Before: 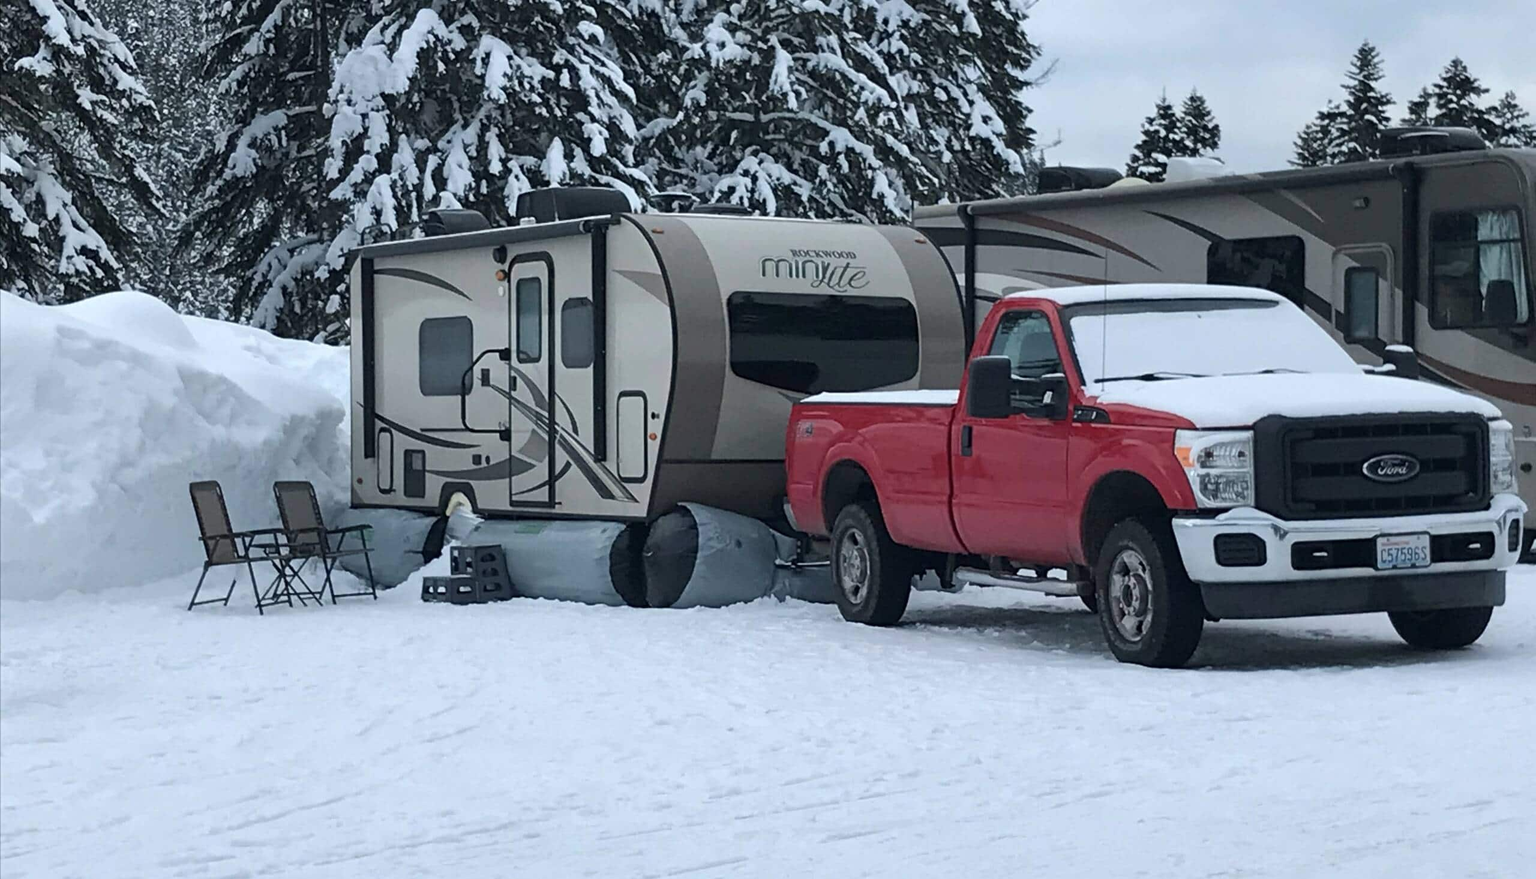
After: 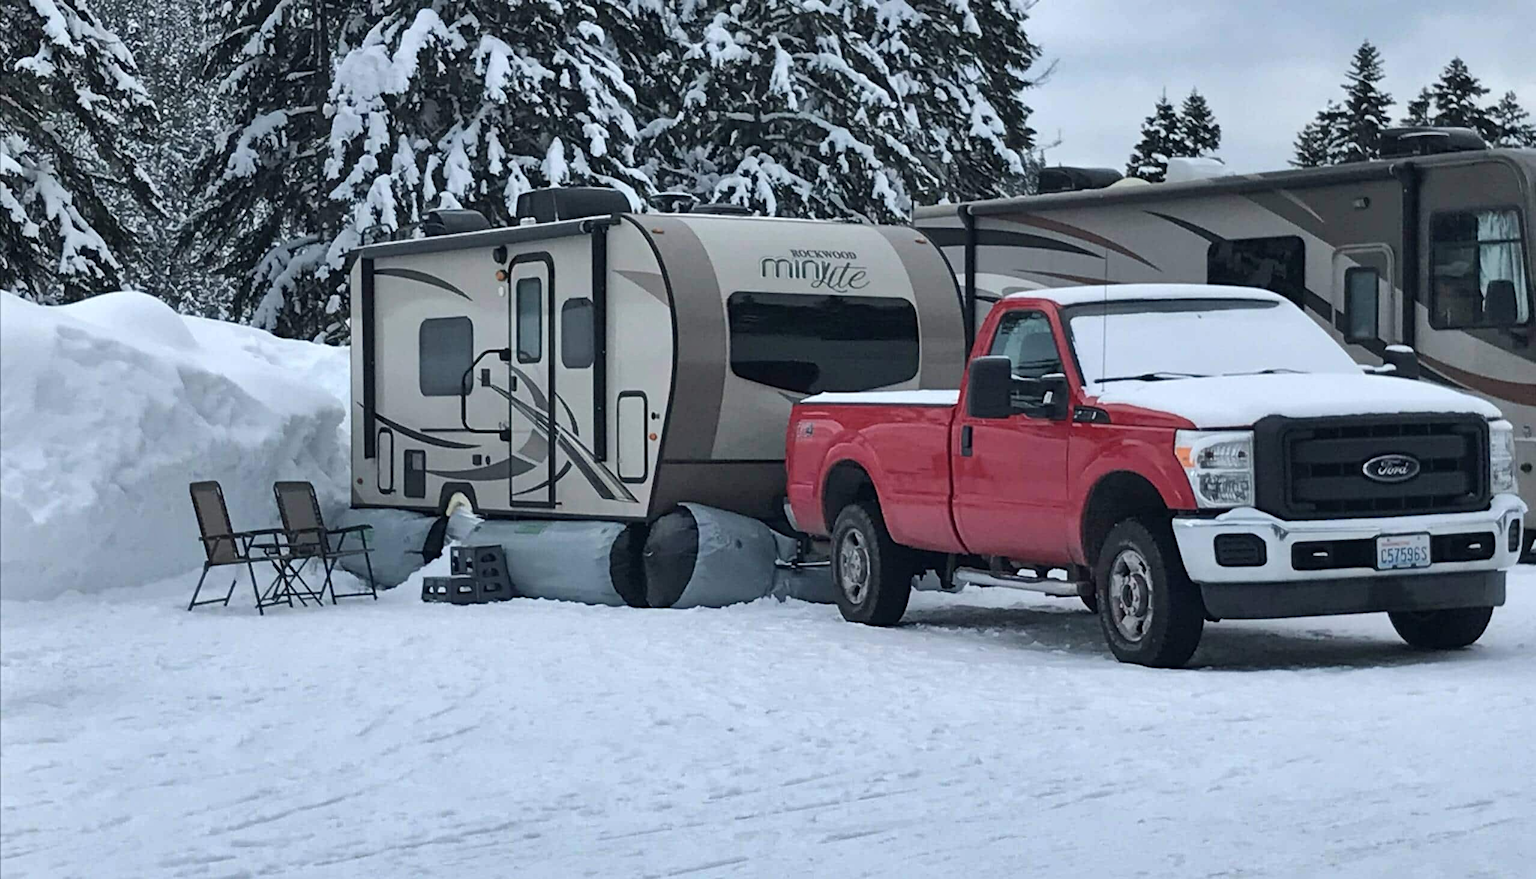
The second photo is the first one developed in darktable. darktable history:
shadows and highlights: white point adjustment 1.01, soften with gaussian
